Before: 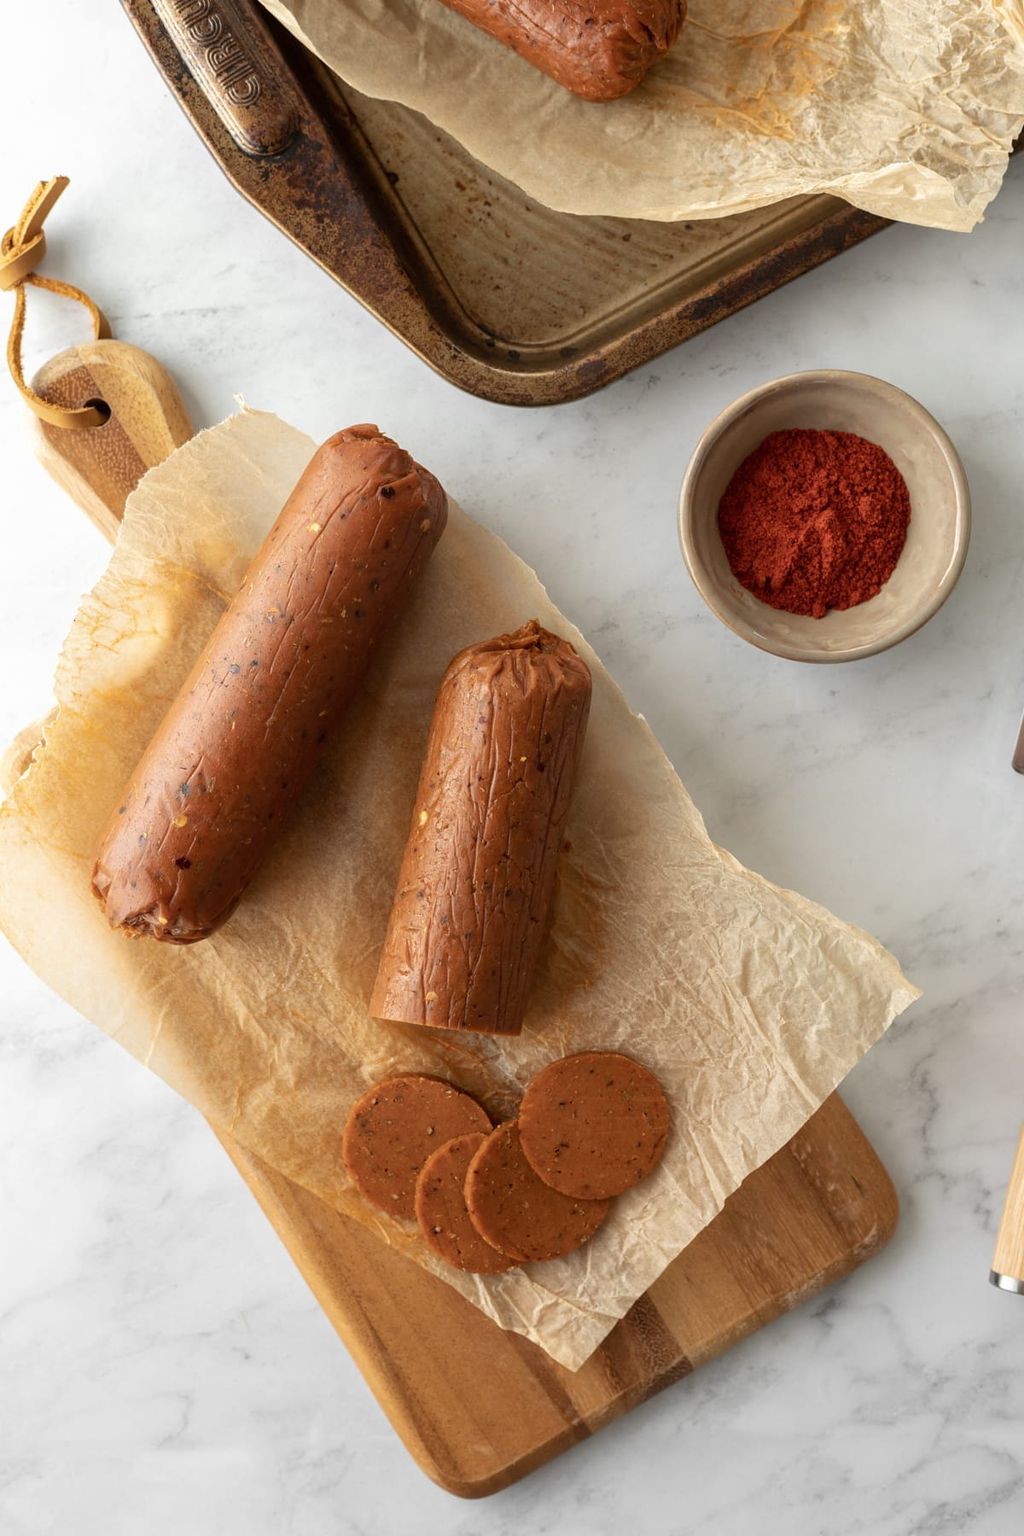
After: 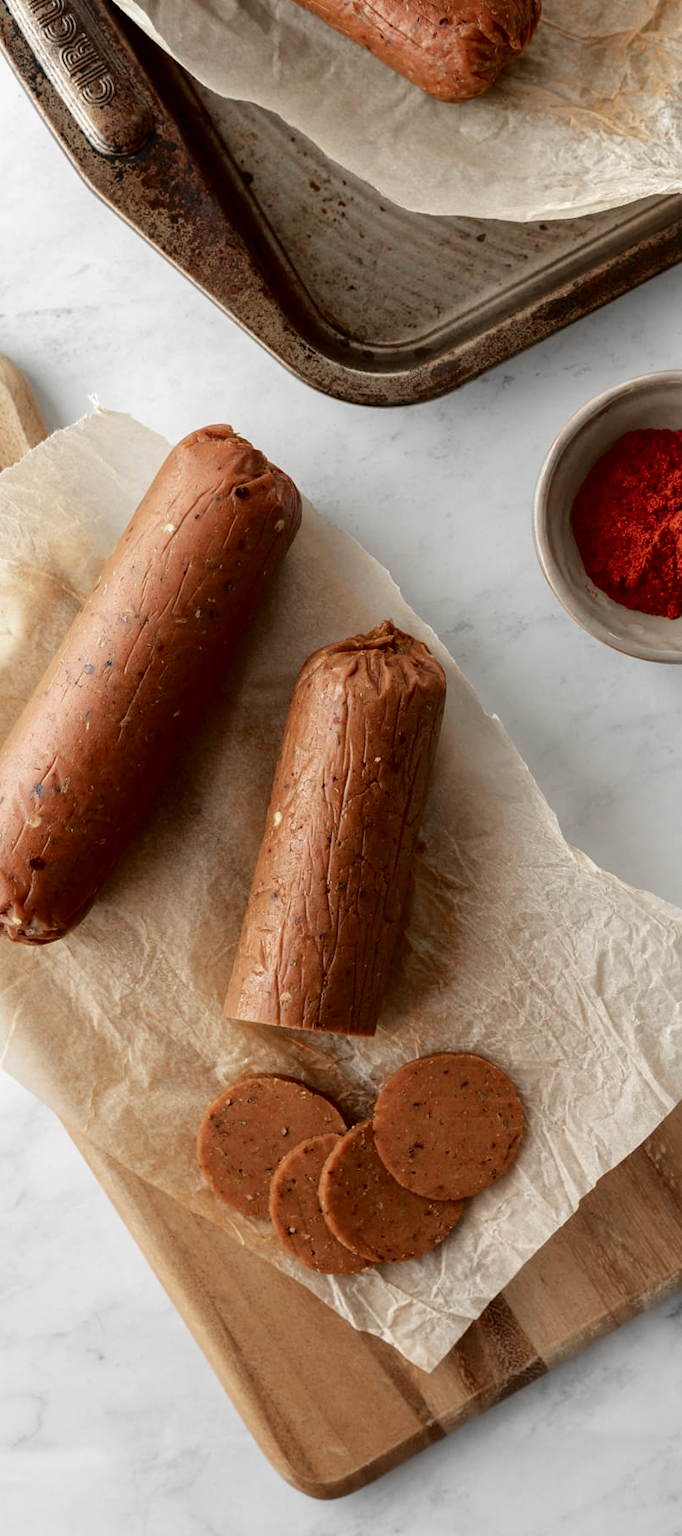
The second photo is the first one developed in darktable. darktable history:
crop and rotate: left 14.292%, right 19.041%
fill light: exposure -2 EV, width 8.6
color zones: curves: ch1 [(0, 0.708) (0.088, 0.648) (0.245, 0.187) (0.429, 0.326) (0.571, 0.498) (0.714, 0.5) (0.857, 0.5) (1, 0.708)]
